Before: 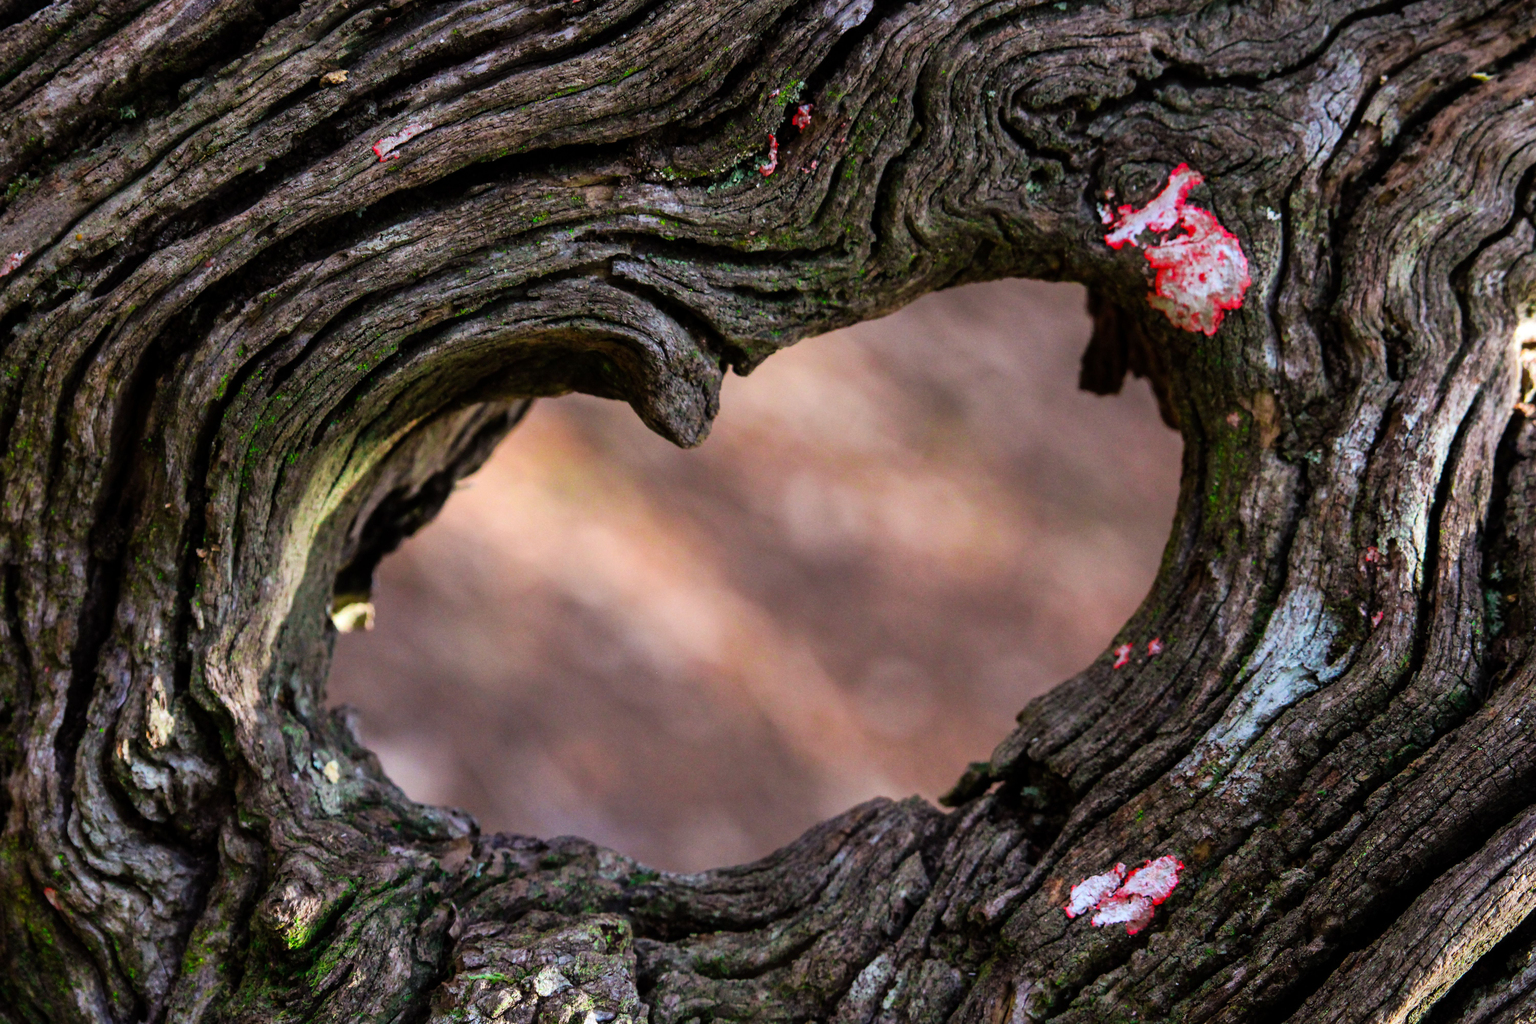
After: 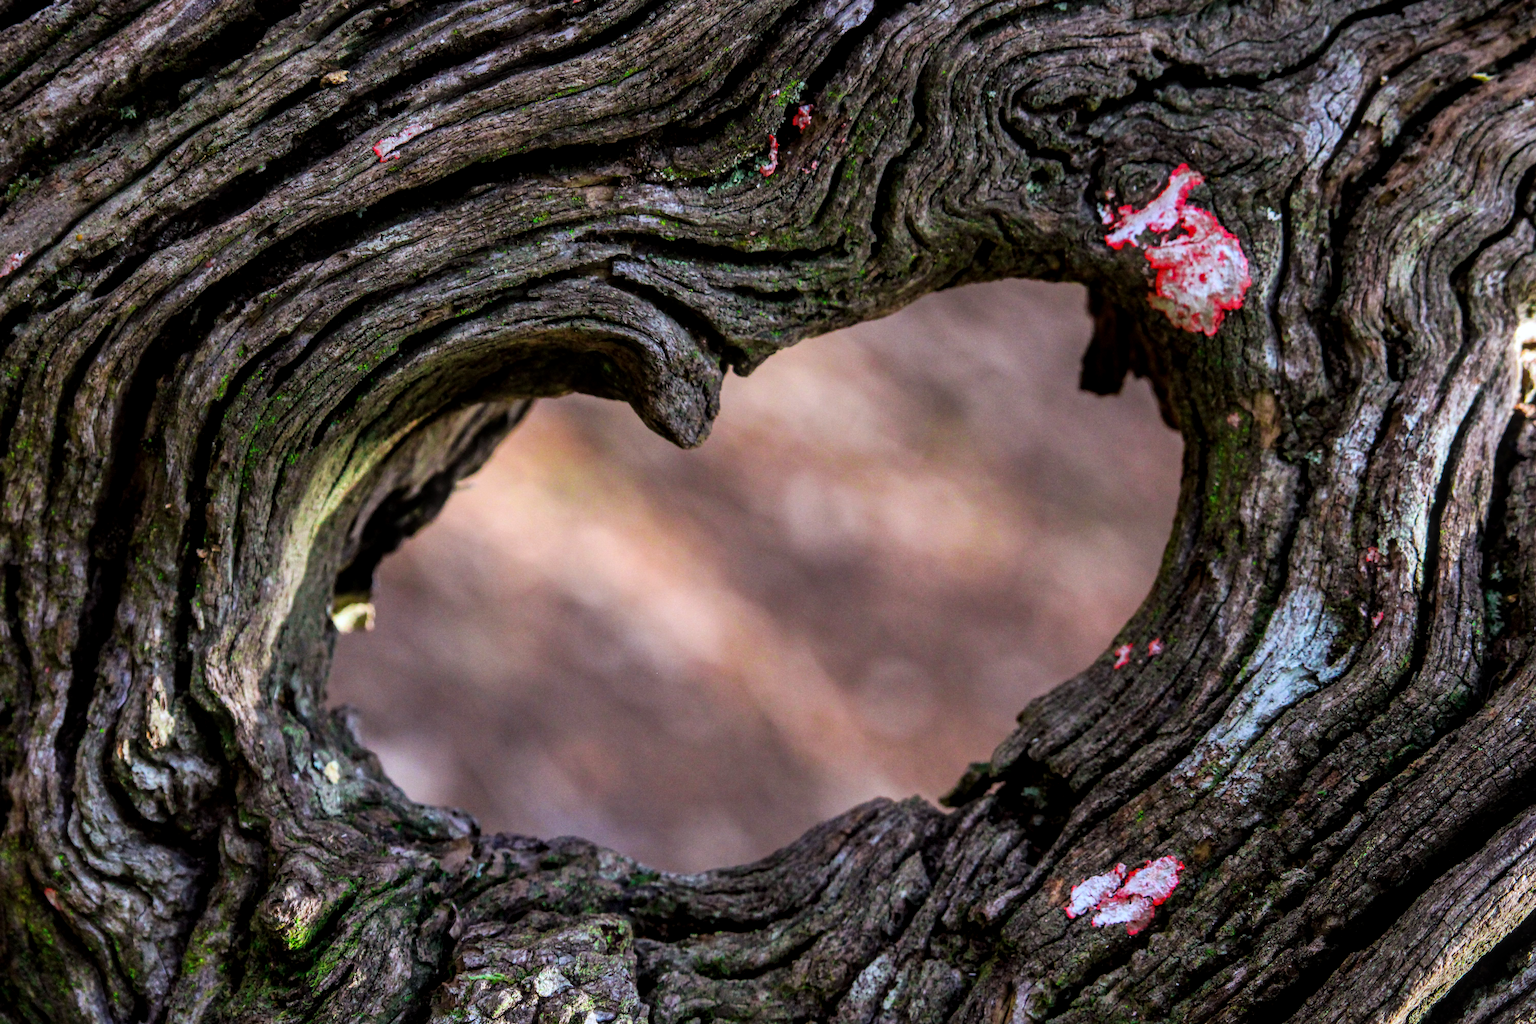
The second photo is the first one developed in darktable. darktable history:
local contrast: on, module defaults
white balance: red 0.974, blue 1.044
